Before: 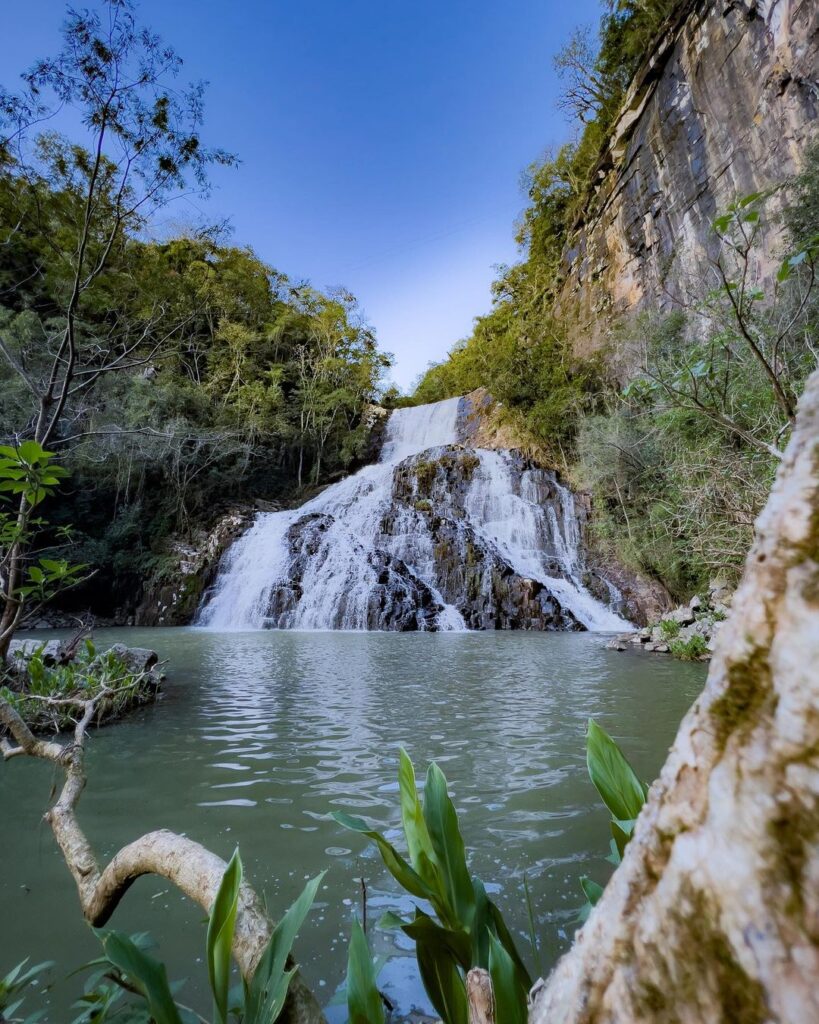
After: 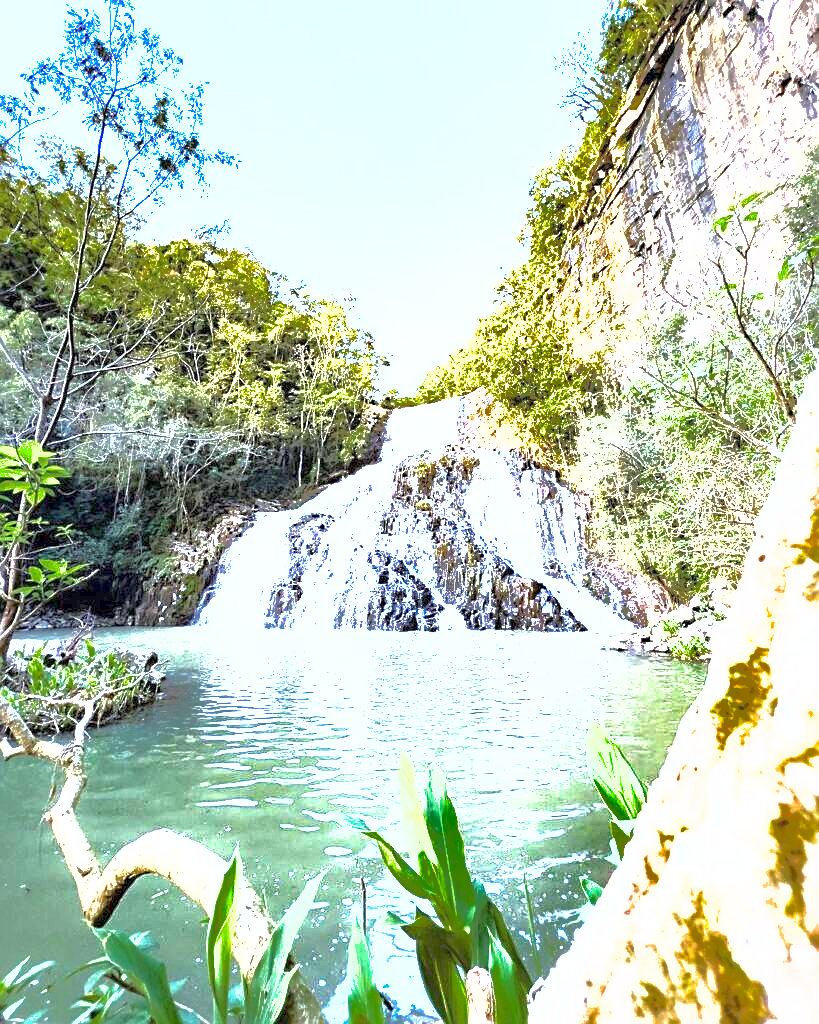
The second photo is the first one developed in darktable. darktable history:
exposure: exposure 3 EV, compensate highlight preservation false
shadows and highlights: shadows 40, highlights -60
sharpen: on, module defaults
